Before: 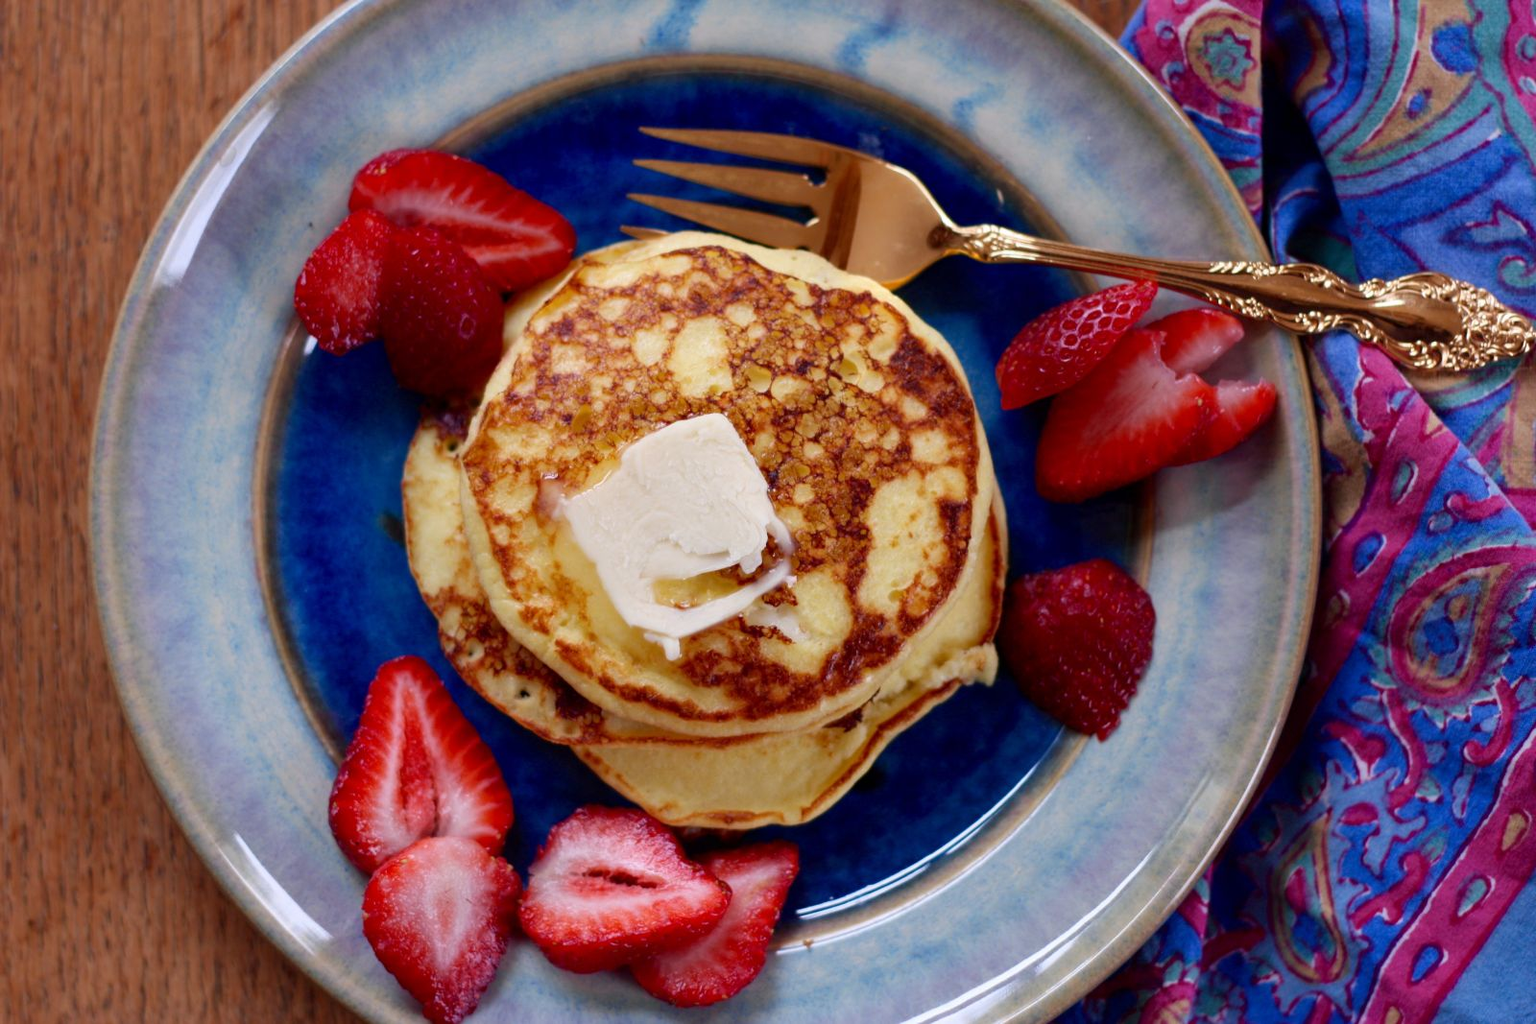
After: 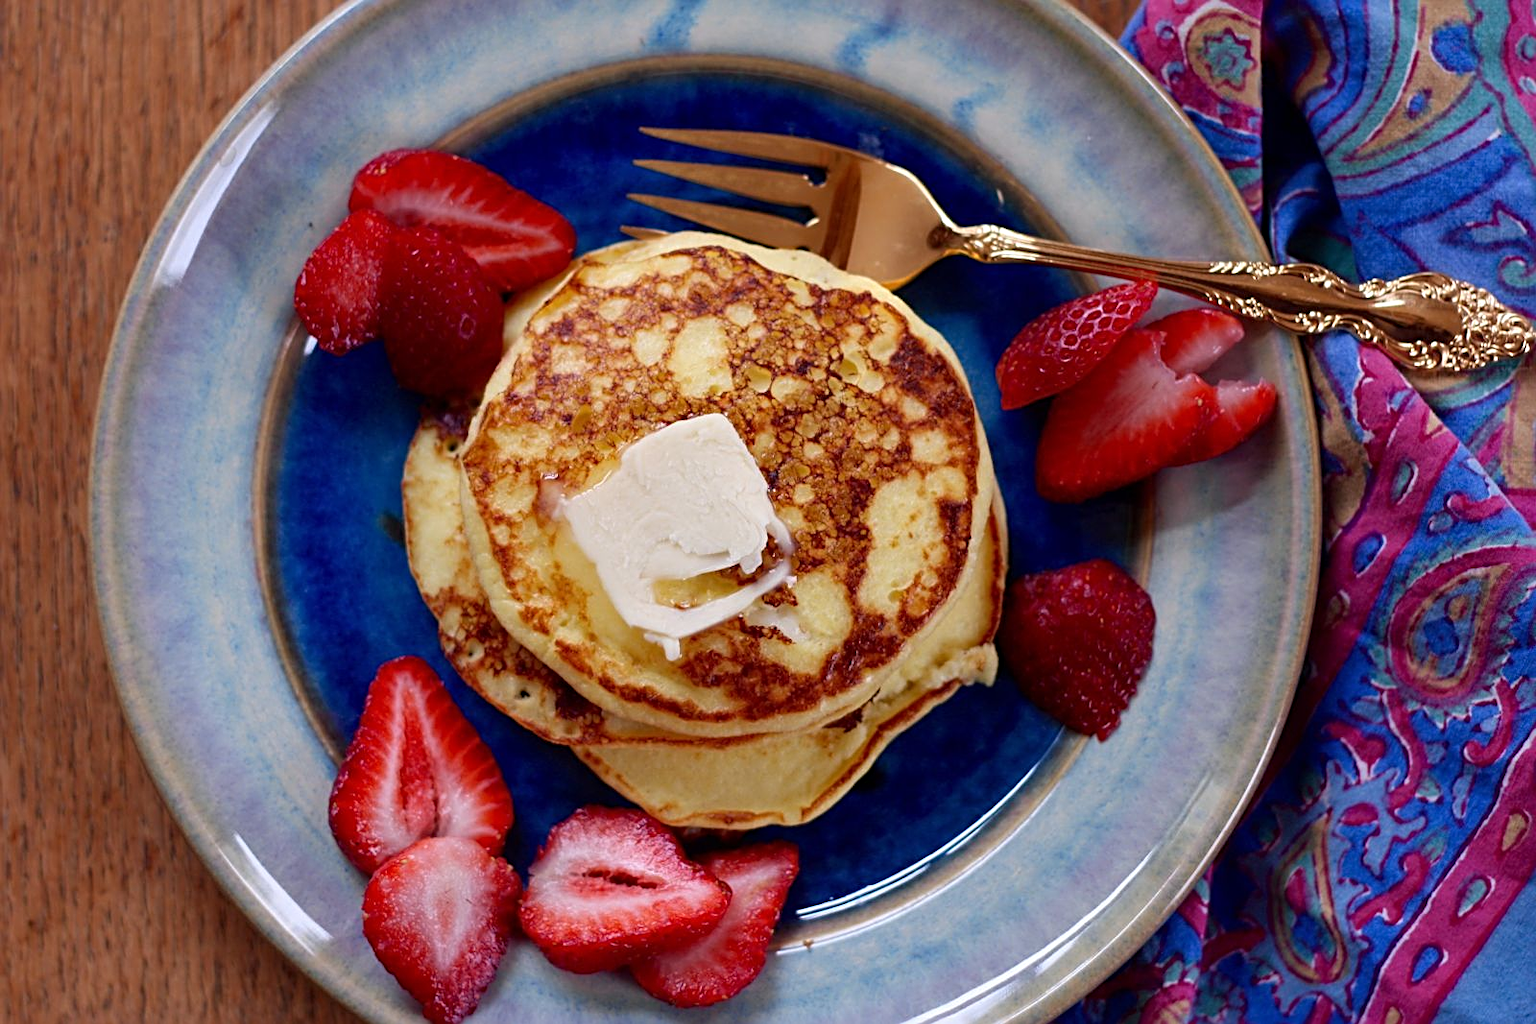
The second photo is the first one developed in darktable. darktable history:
sharpen: radius 2.771
